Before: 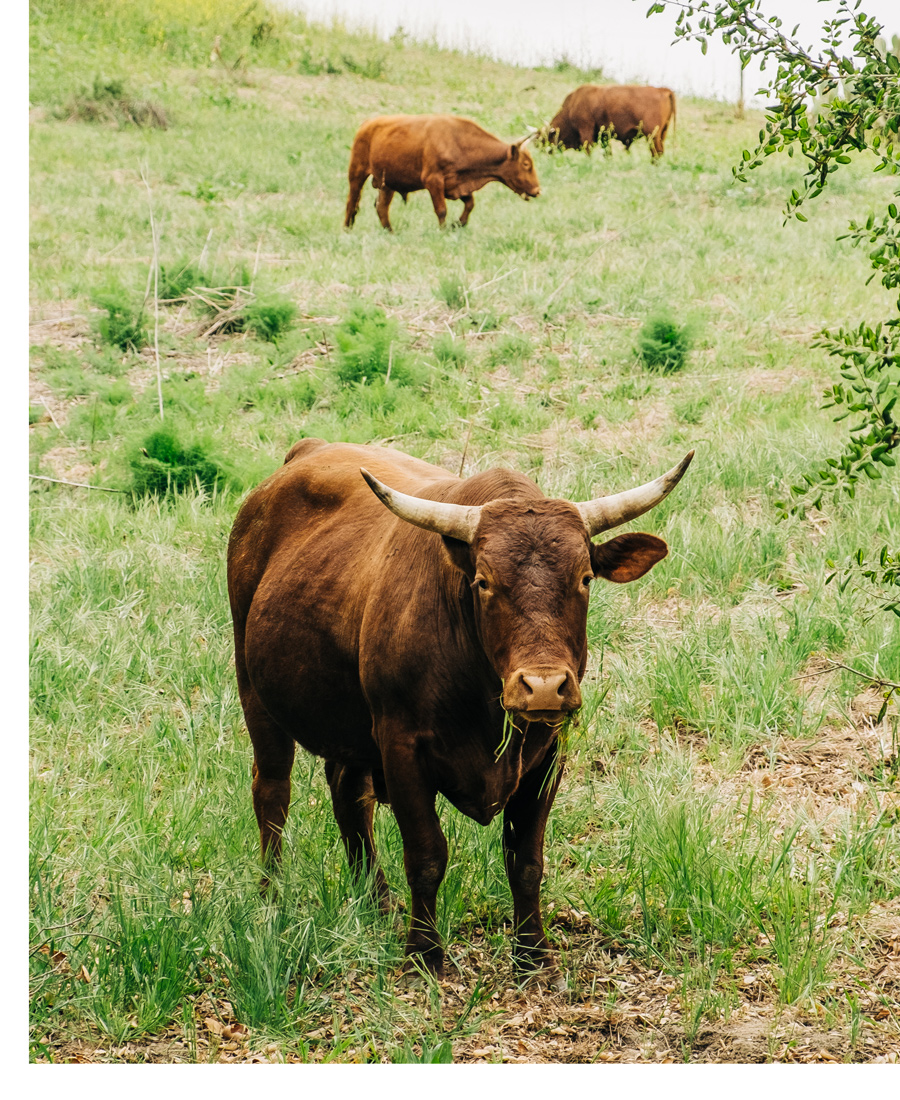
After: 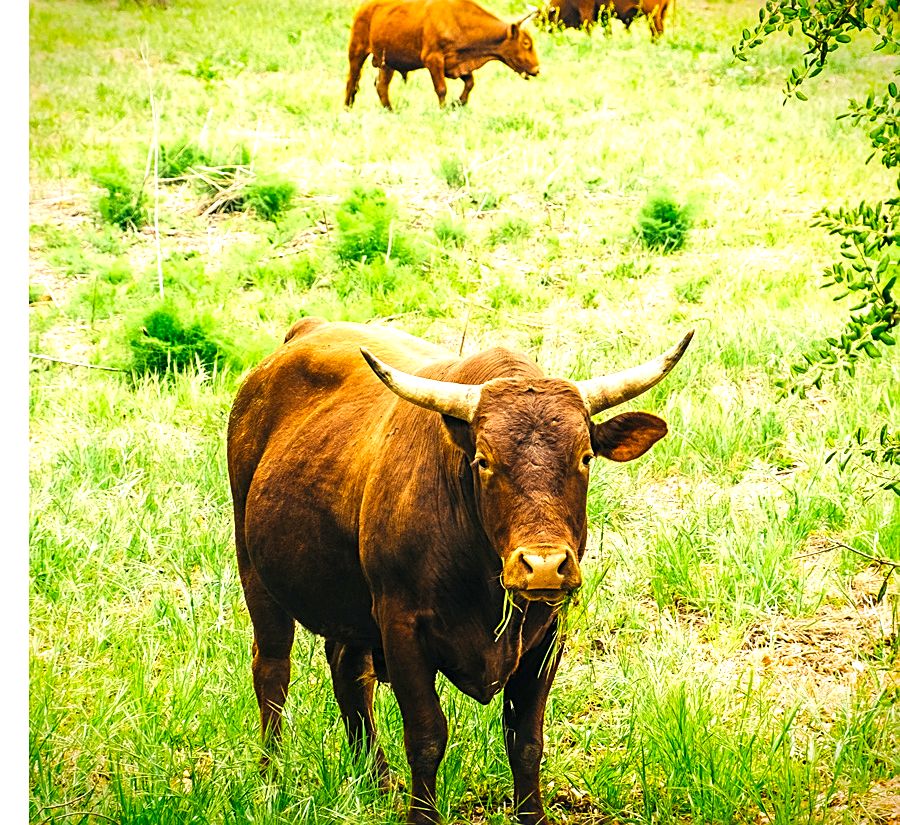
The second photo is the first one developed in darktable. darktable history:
crop: top 11.038%, bottom 13.962%
sharpen: on, module defaults
color balance rgb: perceptual saturation grading › global saturation 25%, global vibrance 20%
exposure: black level correction 0, exposure 1 EV, compensate exposure bias true, compensate highlight preservation false
vignetting: fall-off start 88.53%, fall-off radius 44.2%, saturation 0.376, width/height ratio 1.161
tone equalizer: on, module defaults
